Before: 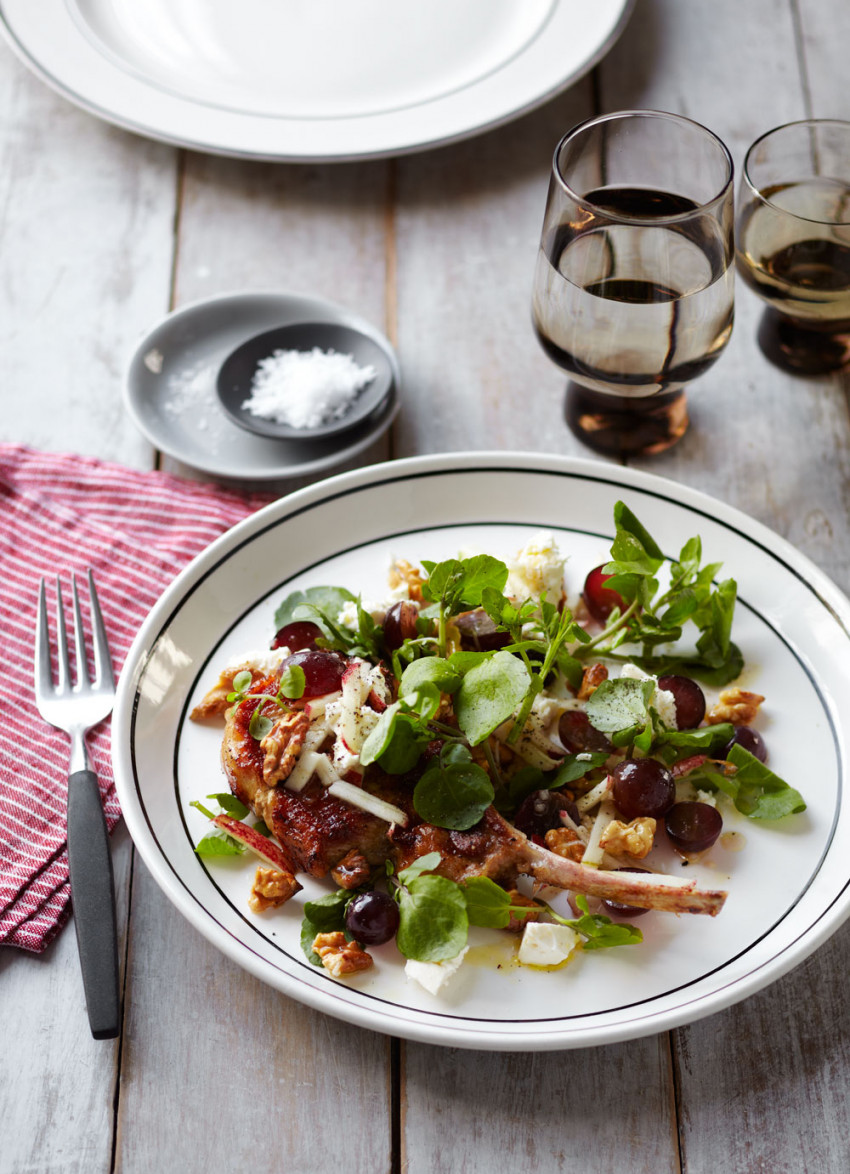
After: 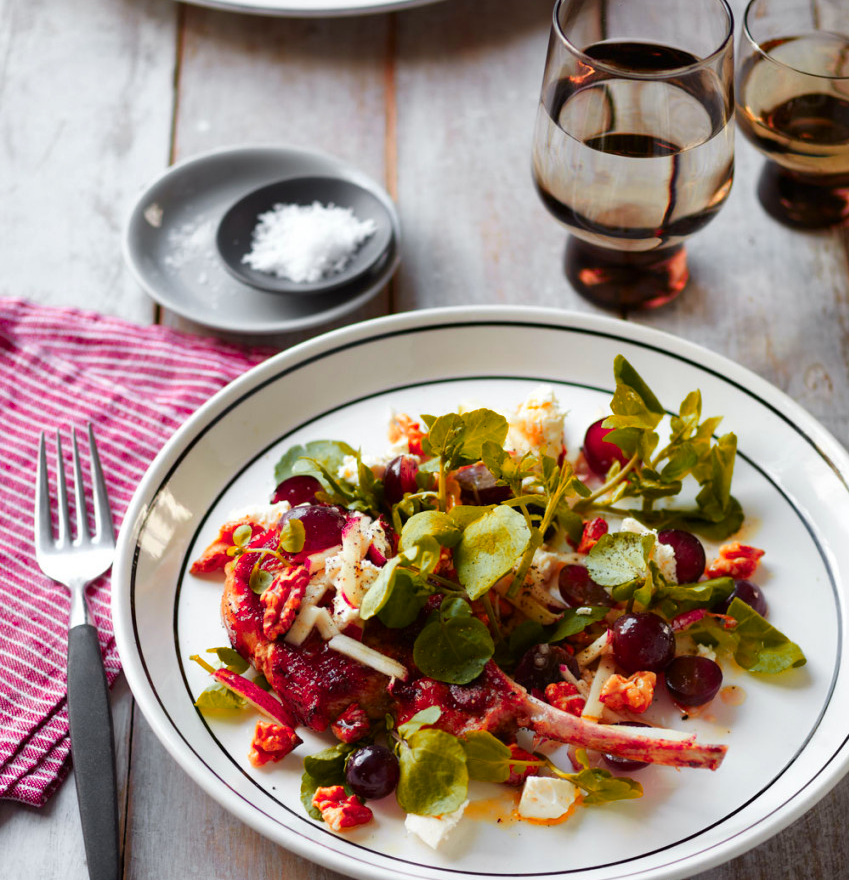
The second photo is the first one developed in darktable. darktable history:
crop and rotate: top 12.5%, bottom 12.5%
shadows and highlights: shadows 20.91, highlights -35.45, soften with gaussian
color zones: curves: ch1 [(0.24, 0.629) (0.75, 0.5)]; ch2 [(0.255, 0.454) (0.745, 0.491)], mix 102.12%
